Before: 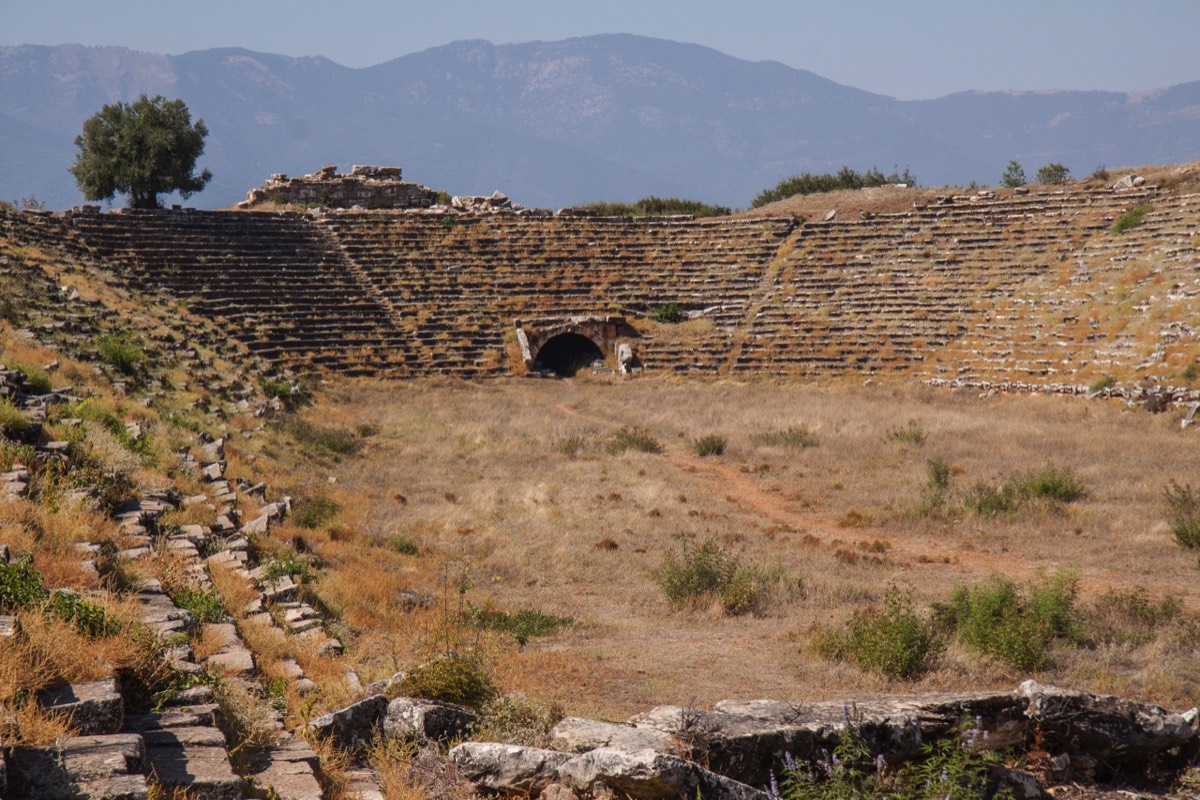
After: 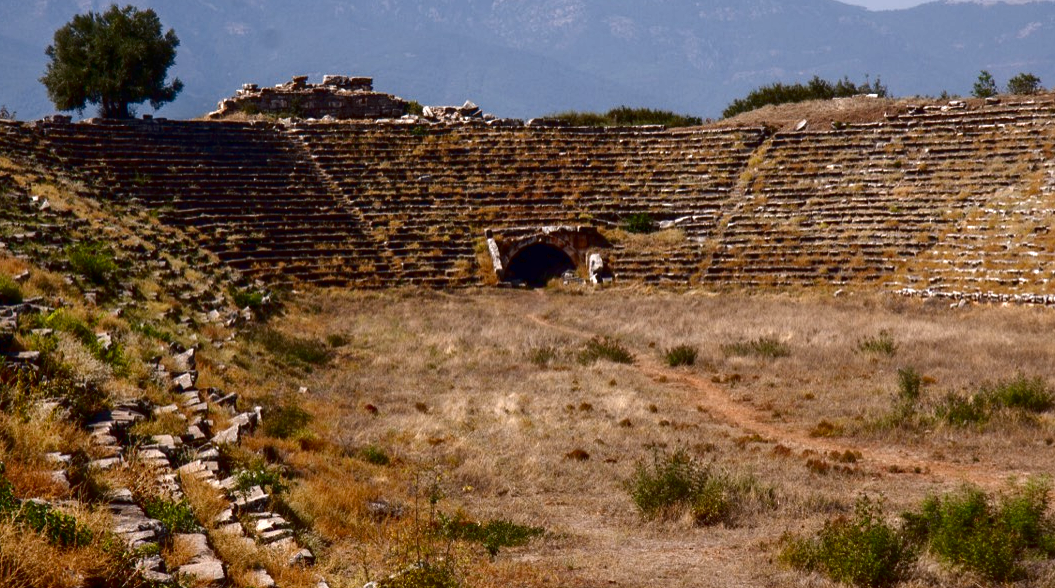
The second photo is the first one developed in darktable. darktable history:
contrast brightness saturation: contrast 0.09, brightness -0.59, saturation 0.17
exposure: black level correction 0, exposure 0.5 EV, compensate exposure bias true, compensate highlight preservation false
white balance: red 1.004, blue 1.024
crop and rotate: left 2.425%, top 11.305%, right 9.6%, bottom 15.08%
